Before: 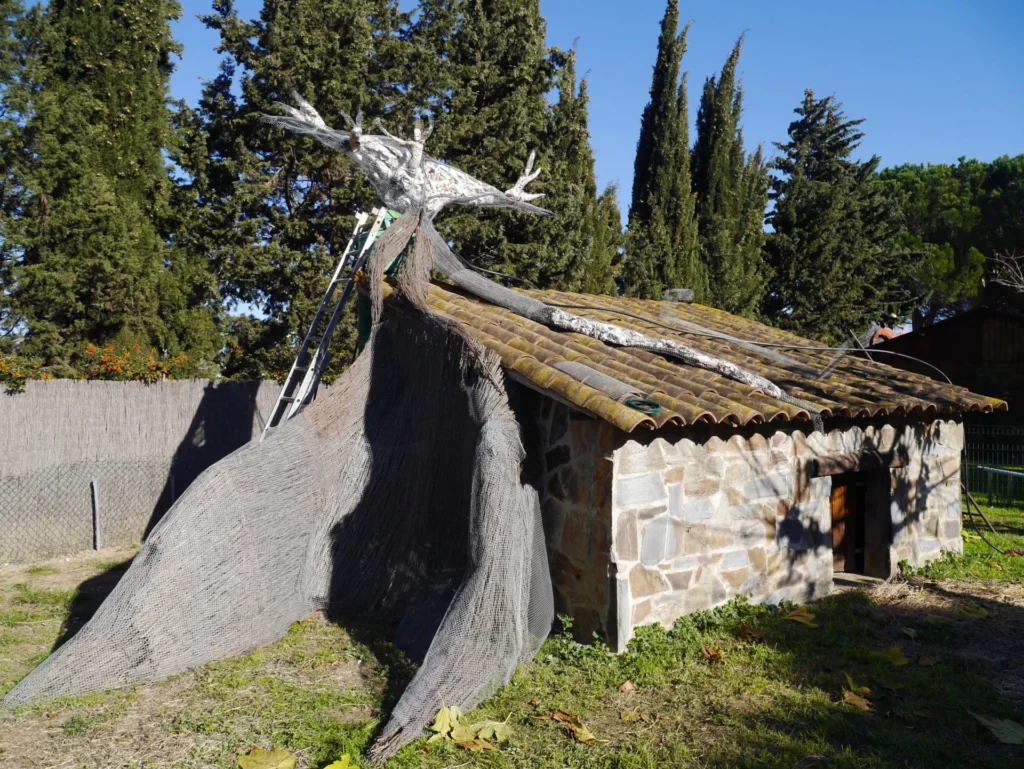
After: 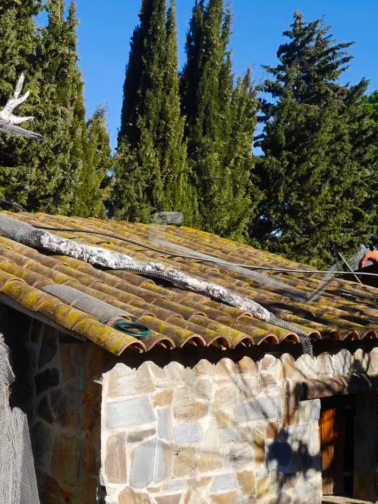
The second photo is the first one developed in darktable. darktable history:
crop and rotate: left 49.936%, top 10.094%, right 13.136%, bottom 24.256%
shadows and highlights: soften with gaussian
color zones: curves: ch0 [(0, 0.613) (0.01, 0.613) (0.245, 0.448) (0.498, 0.529) (0.642, 0.665) (0.879, 0.777) (0.99, 0.613)]; ch1 [(0, 0) (0.143, 0) (0.286, 0) (0.429, 0) (0.571, 0) (0.714, 0) (0.857, 0)], mix -138.01%
